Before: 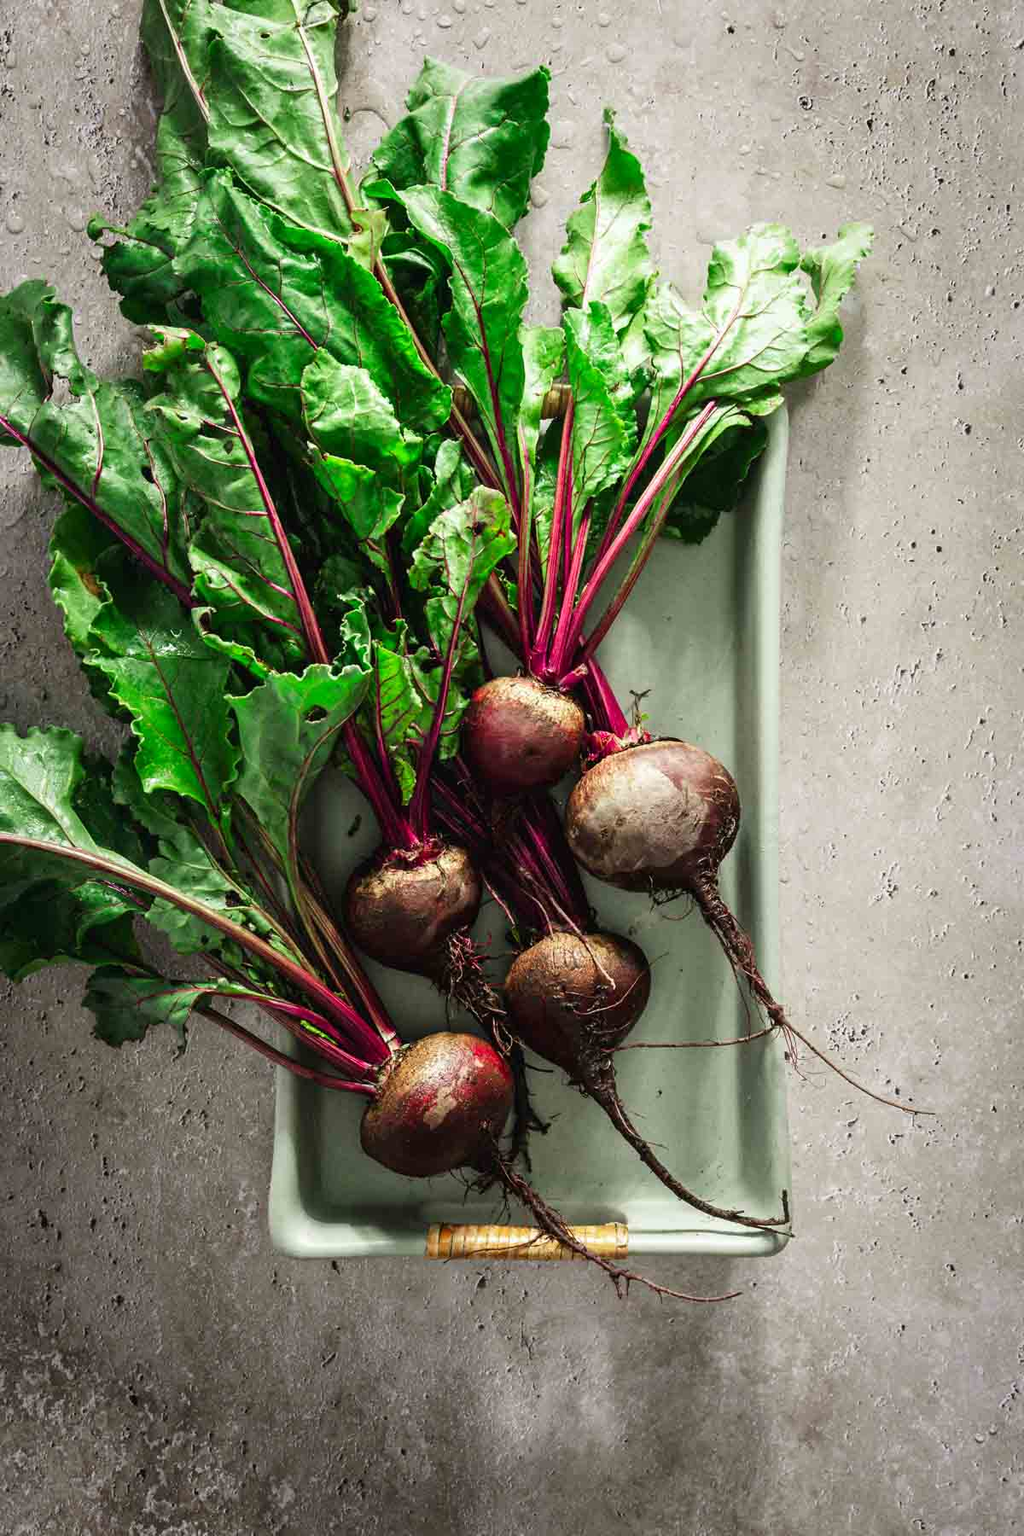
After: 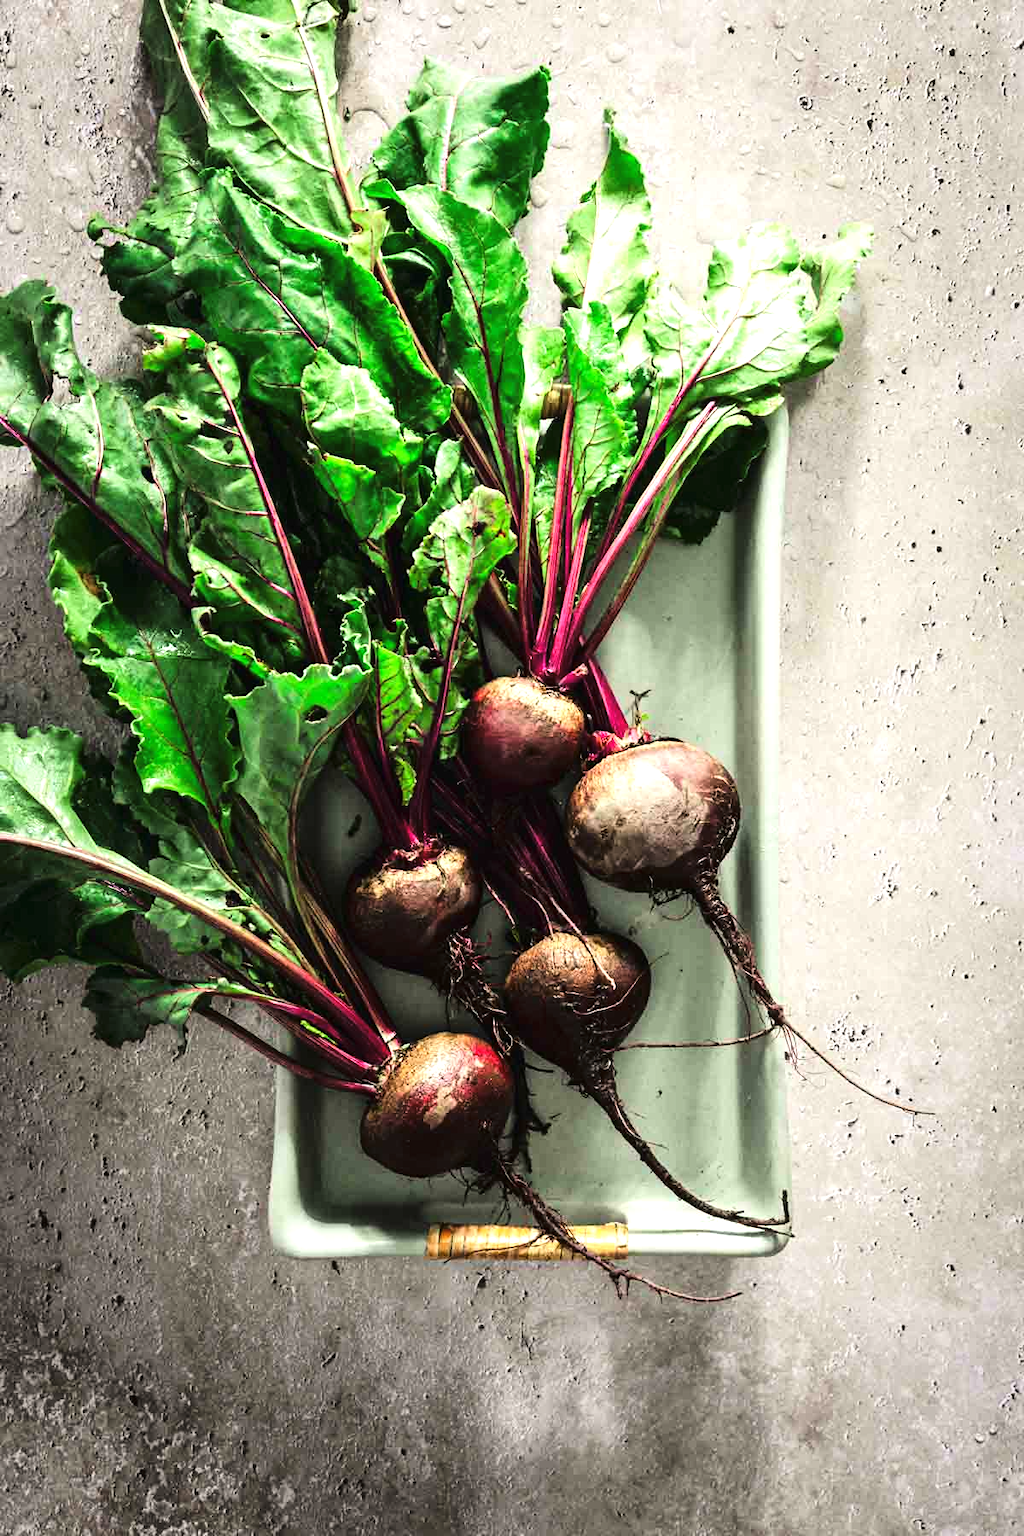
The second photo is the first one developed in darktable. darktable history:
tone curve: curves: ch0 [(0.016, 0.011) (0.21, 0.113) (0.515, 0.476) (0.78, 0.795) (1, 0.981)], color space Lab, linked channels, preserve colors none
exposure: black level correction 0, exposure 0.699 EV, compensate highlight preservation false
